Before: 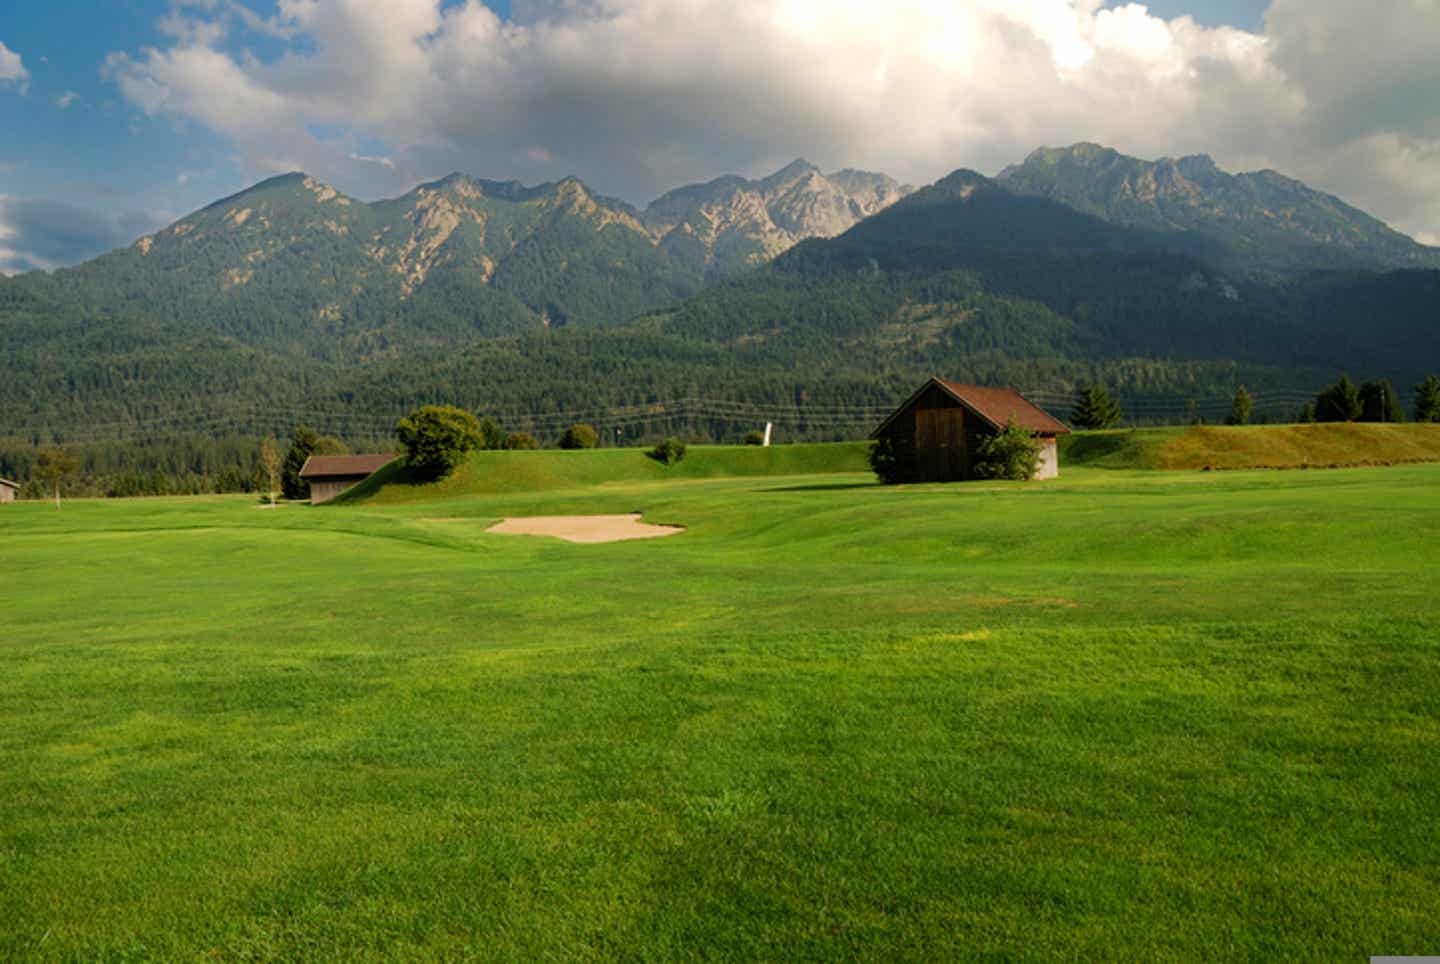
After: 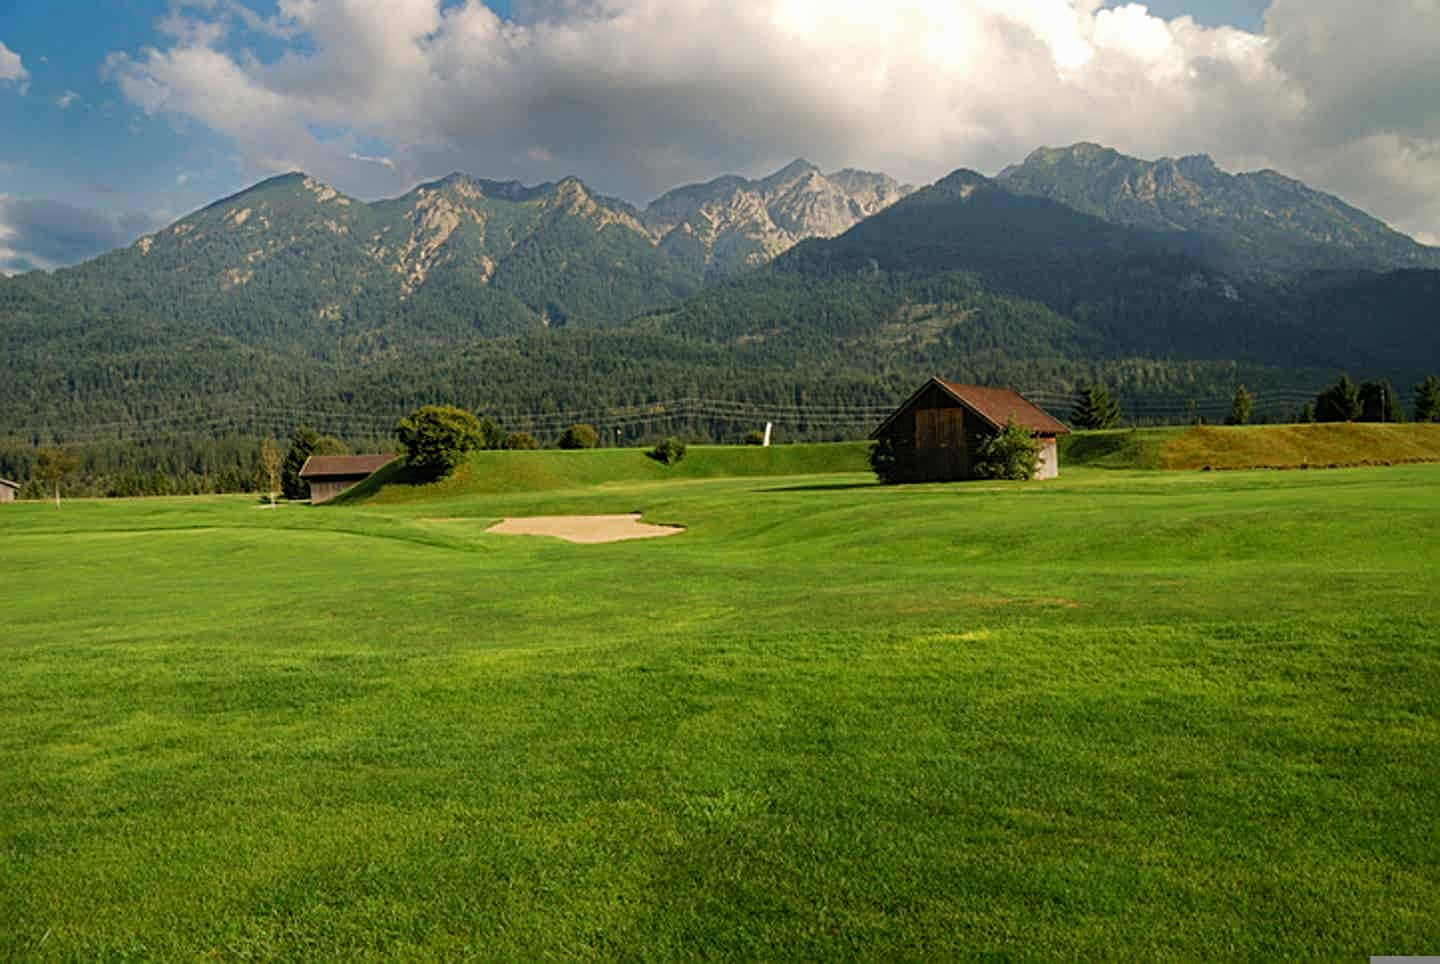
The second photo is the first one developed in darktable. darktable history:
sharpen: radius 2.767
local contrast: detail 110%
